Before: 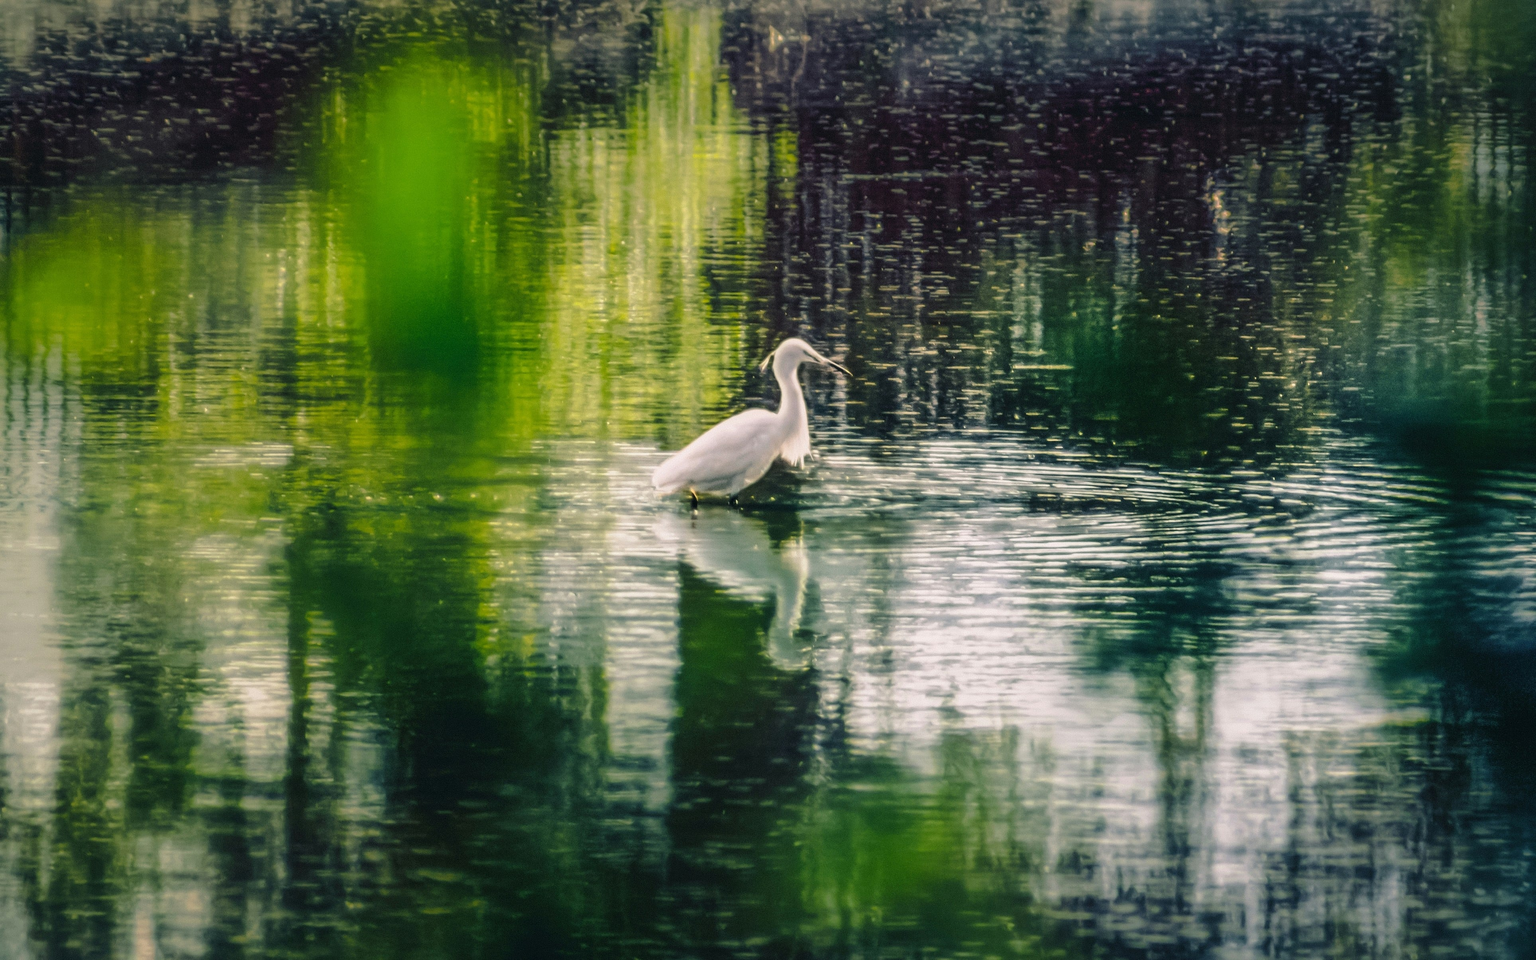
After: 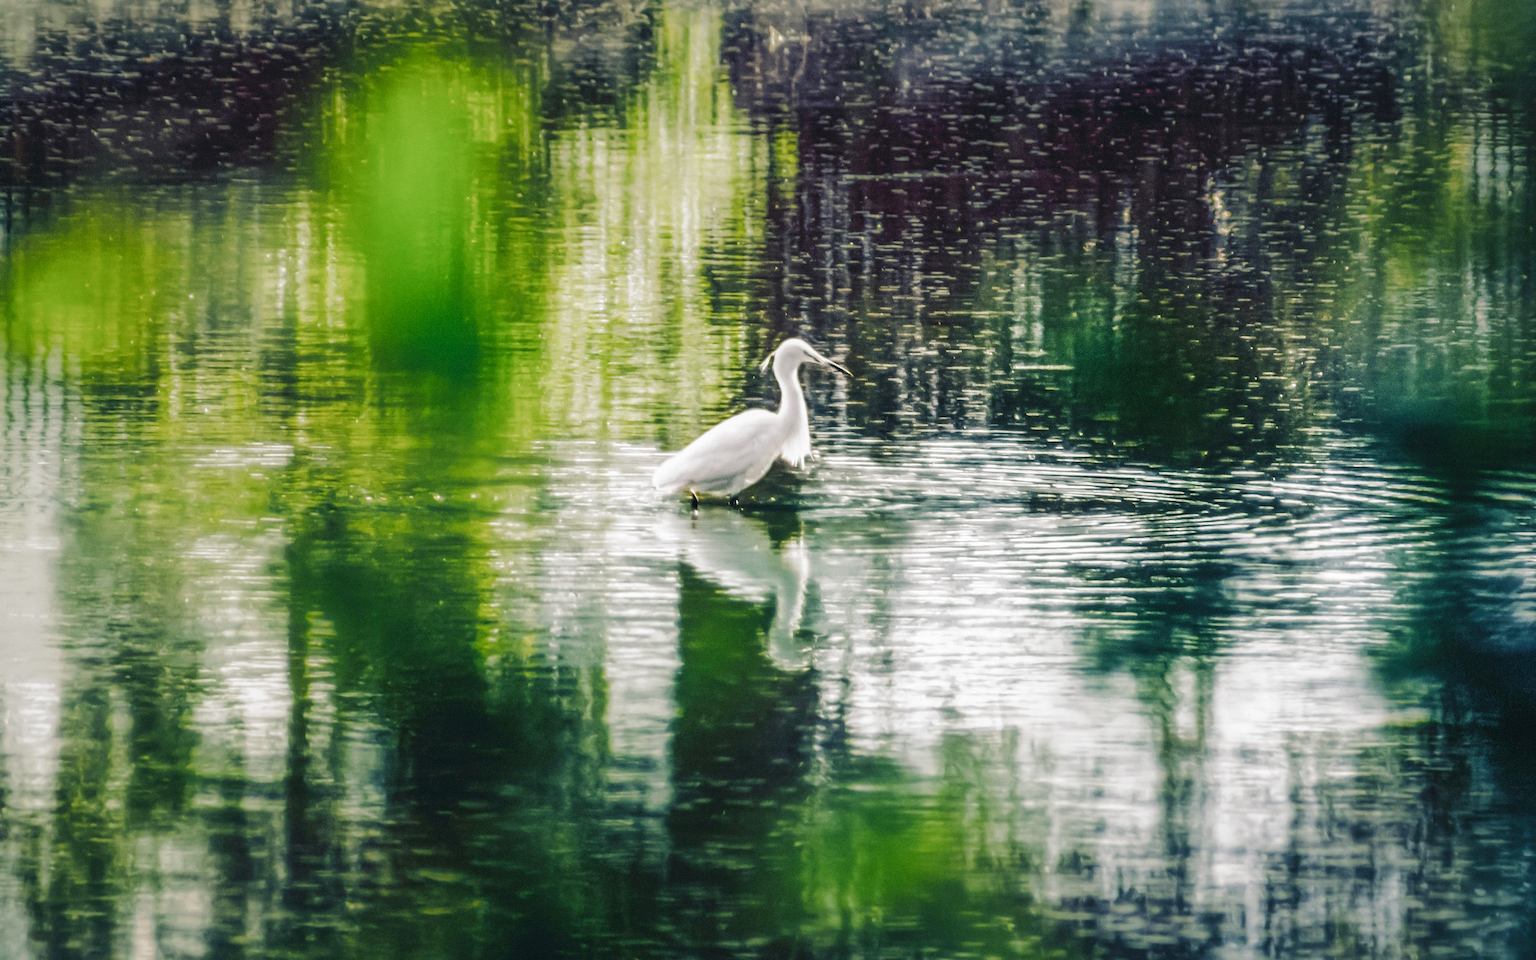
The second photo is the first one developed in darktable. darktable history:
filmic rgb: black relative exposure -16 EV, white relative exposure 2.91 EV, hardness 10, add noise in highlights 0.002, preserve chrominance no, color science v3 (2019), use custom middle-gray values true, contrast in highlights soft
exposure: black level correction 0, exposure 0.696 EV, compensate exposure bias true, compensate highlight preservation false
